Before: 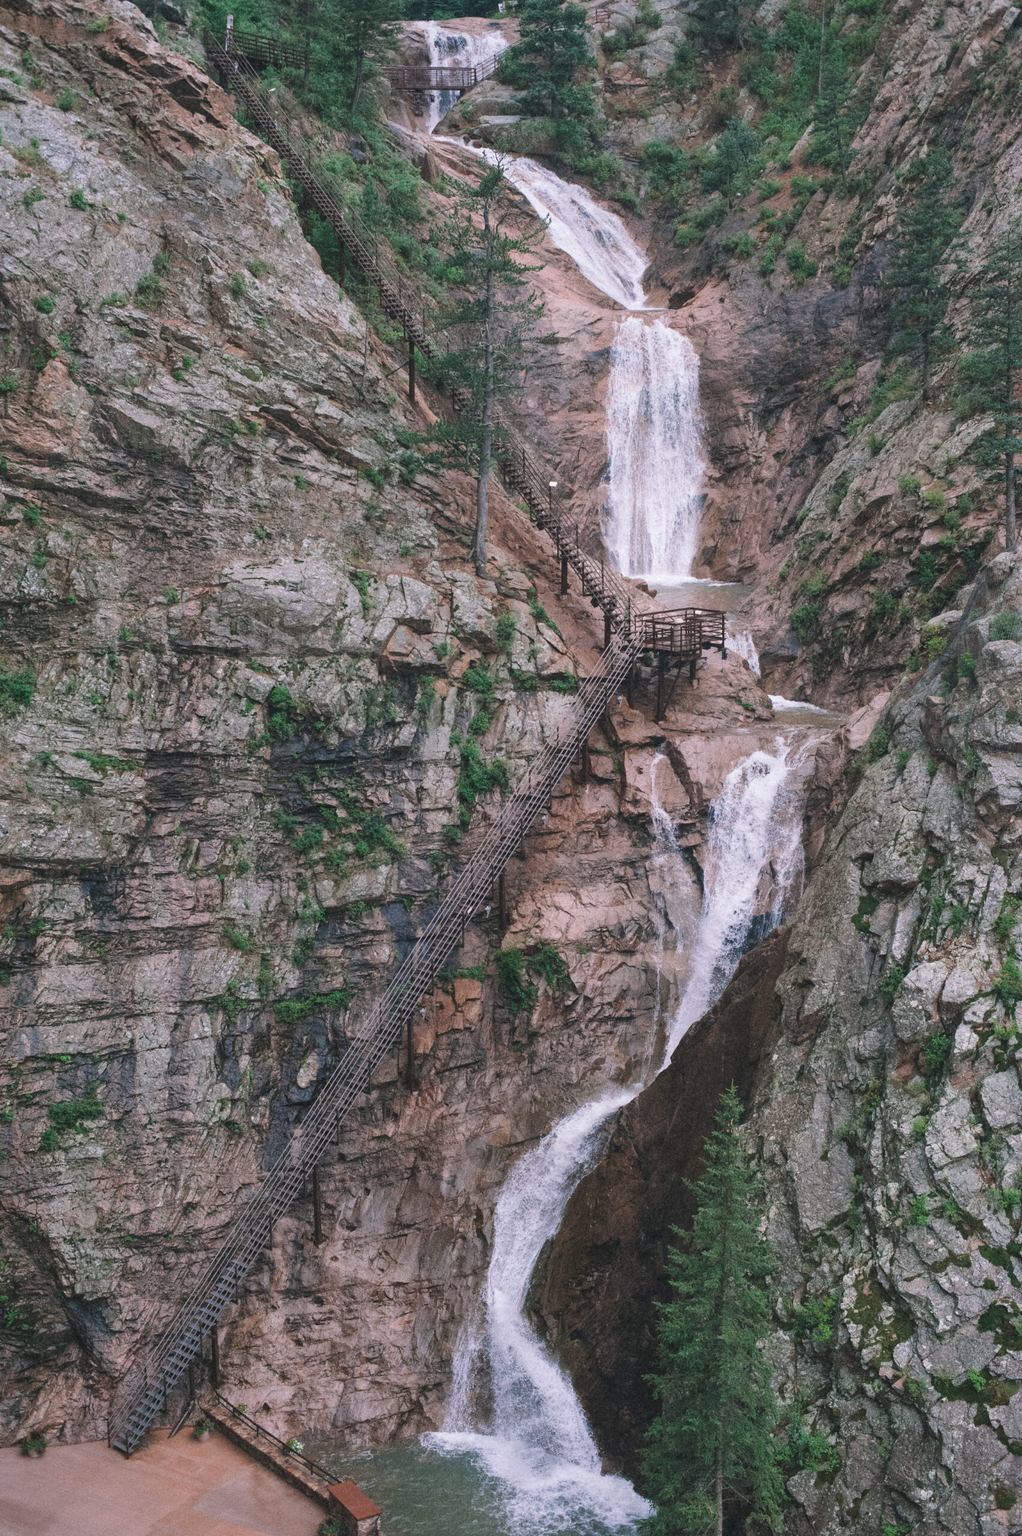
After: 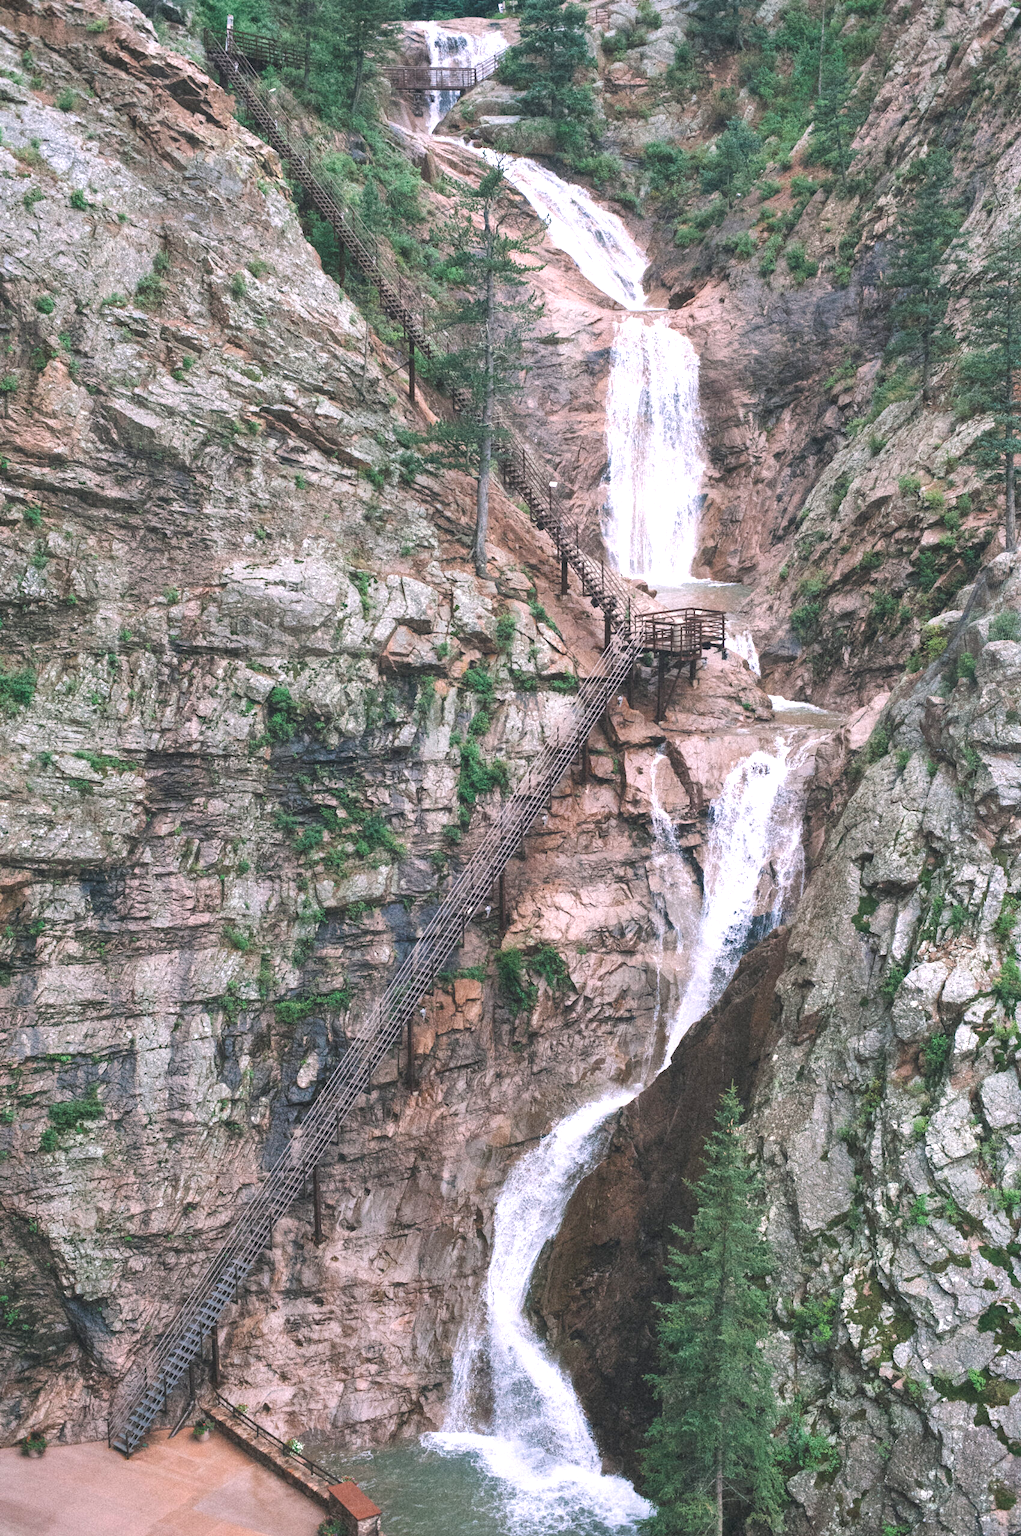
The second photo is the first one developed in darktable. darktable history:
shadows and highlights: shadows 37.27, highlights -28.18, soften with gaussian
exposure: black level correction 0.001, exposure 0.5 EV, compensate exposure bias true, compensate highlight preservation false
